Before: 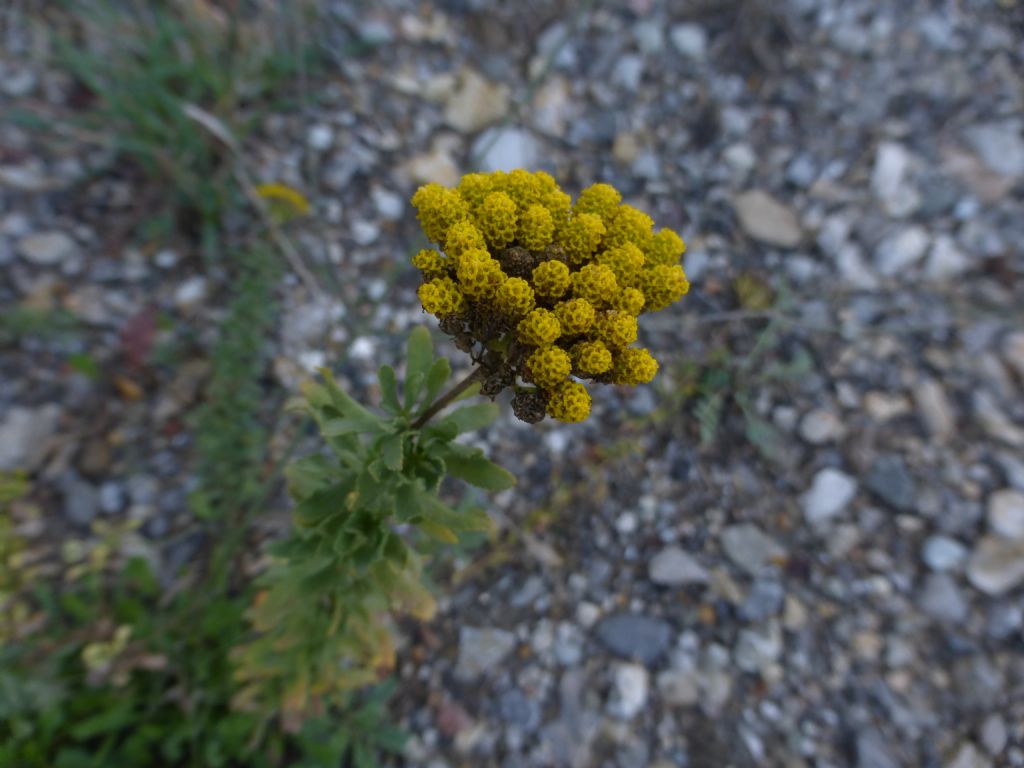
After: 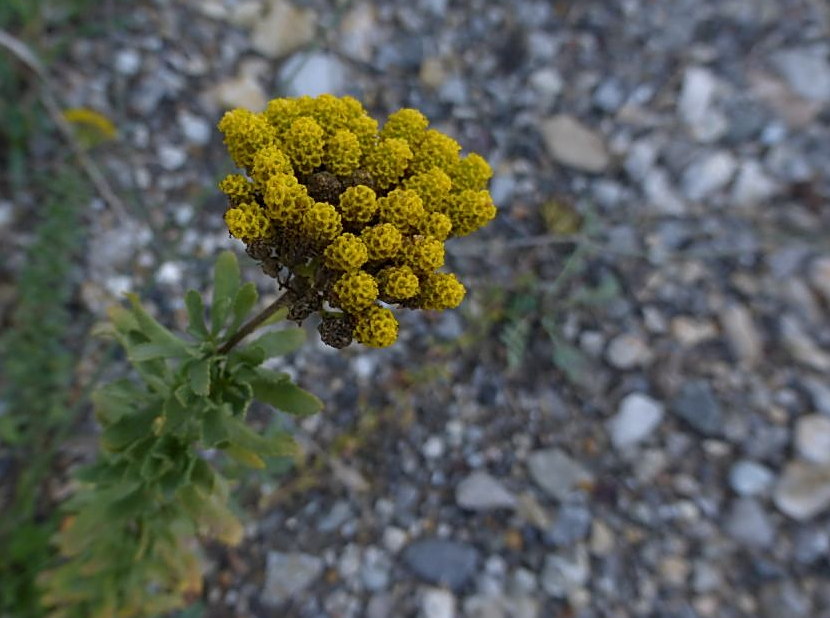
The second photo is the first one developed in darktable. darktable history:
crop: left 18.856%, top 9.854%, right 0.001%, bottom 9.568%
sharpen: amount 0.592
